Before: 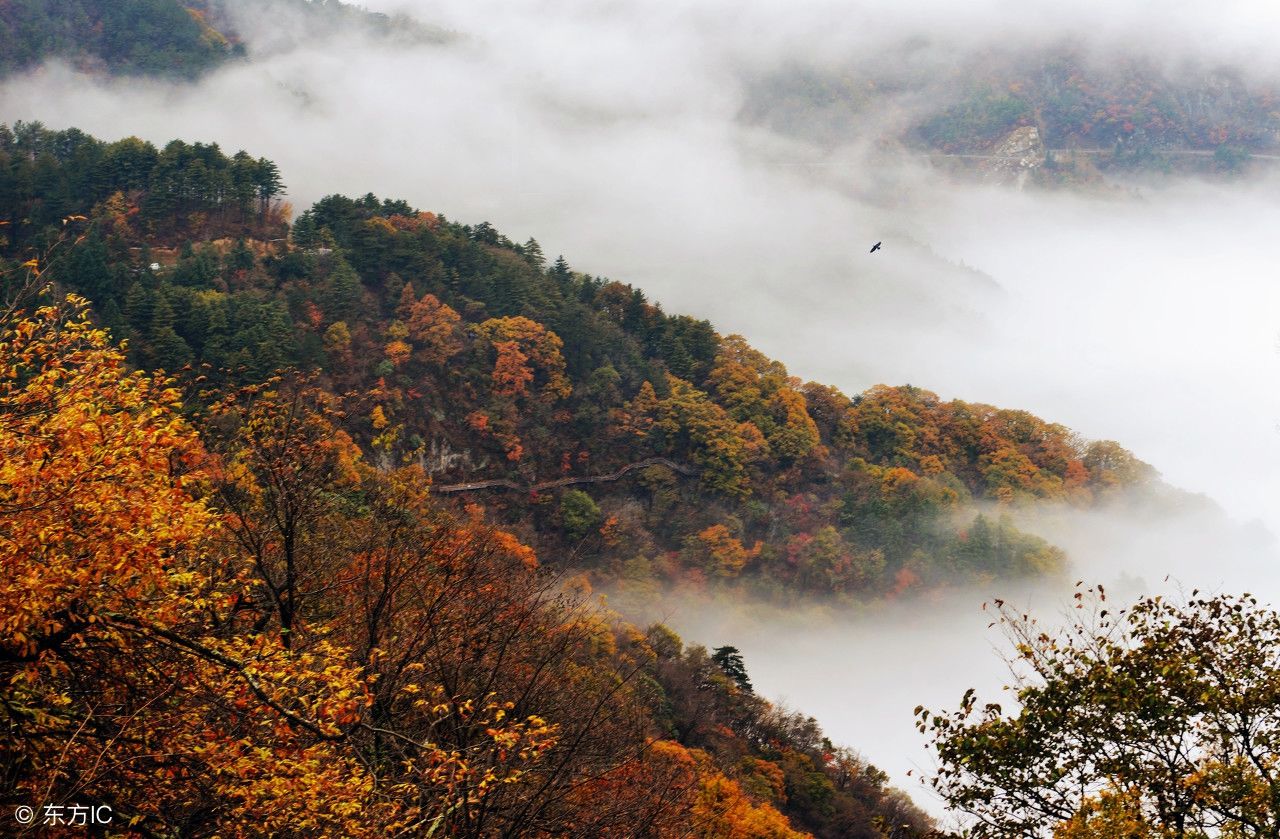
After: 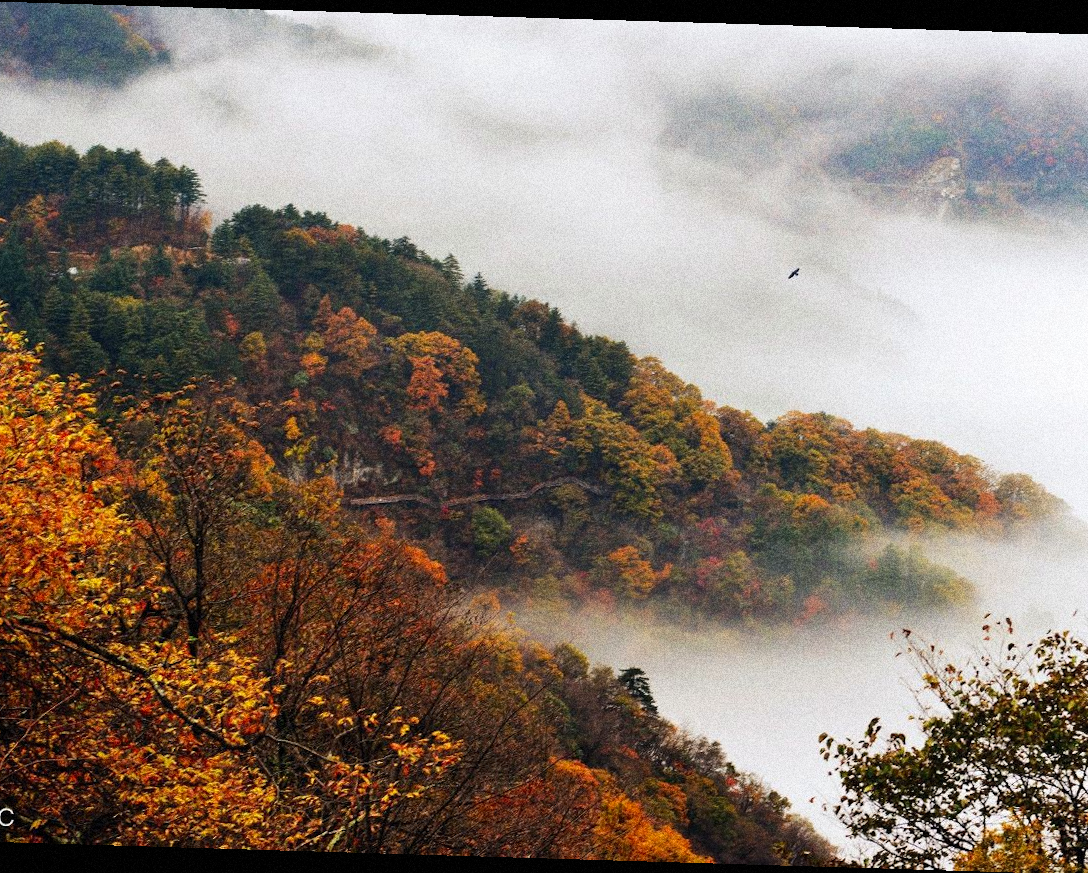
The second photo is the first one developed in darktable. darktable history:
contrast brightness saturation: contrast 0.1, brightness 0.03, saturation 0.09
crop: left 7.598%, right 7.873%
rotate and perspective: rotation 1.72°, automatic cropping off
grain: coarseness 14.49 ISO, strength 48.04%, mid-tones bias 35%
